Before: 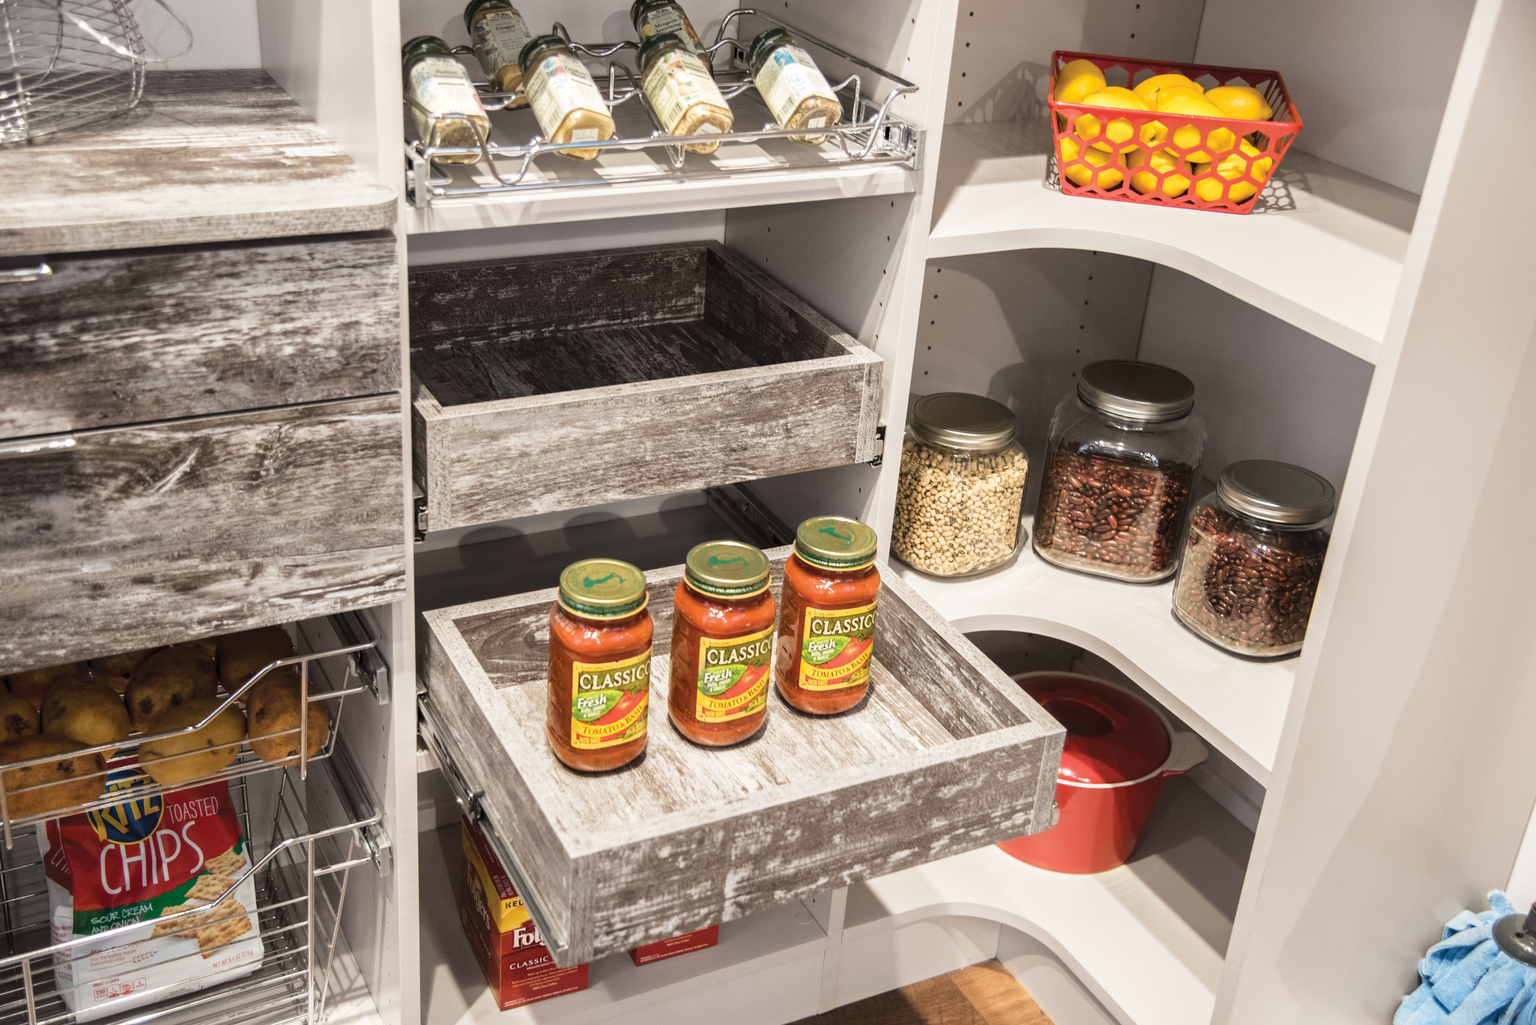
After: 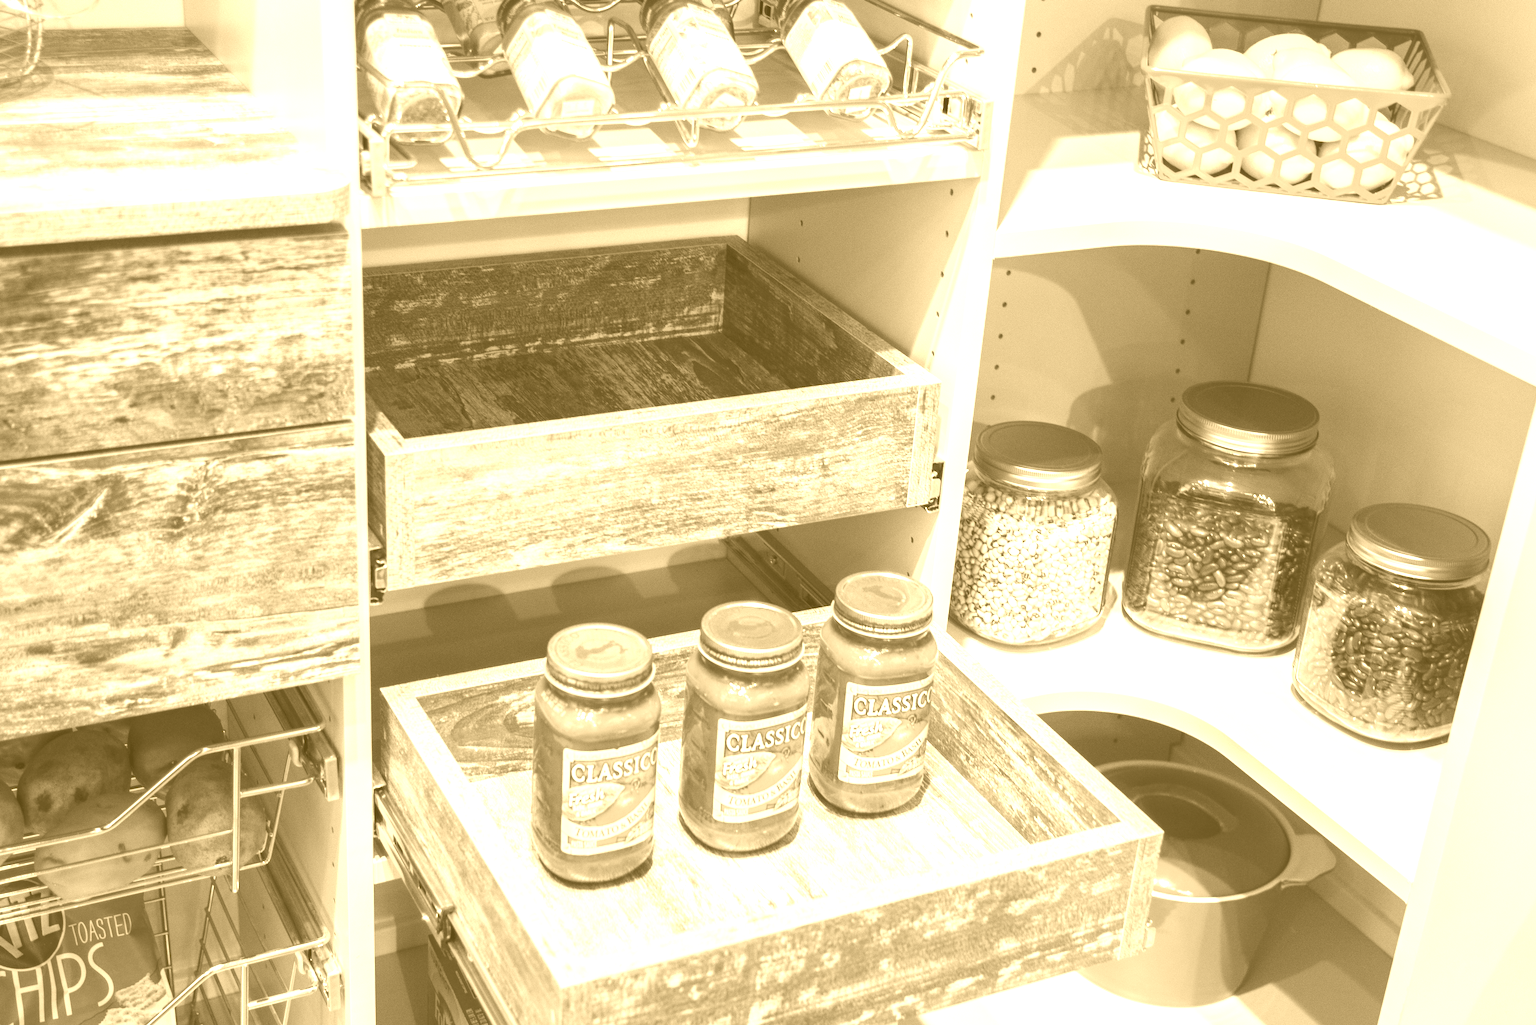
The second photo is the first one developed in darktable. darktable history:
crop and rotate: left 7.196%, top 4.574%, right 10.605%, bottom 13.178%
colorize: hue 36°, source mix 100%
exposure: black level correction -0.001, exposure 0.08 EV, compensate highlight preservation false
